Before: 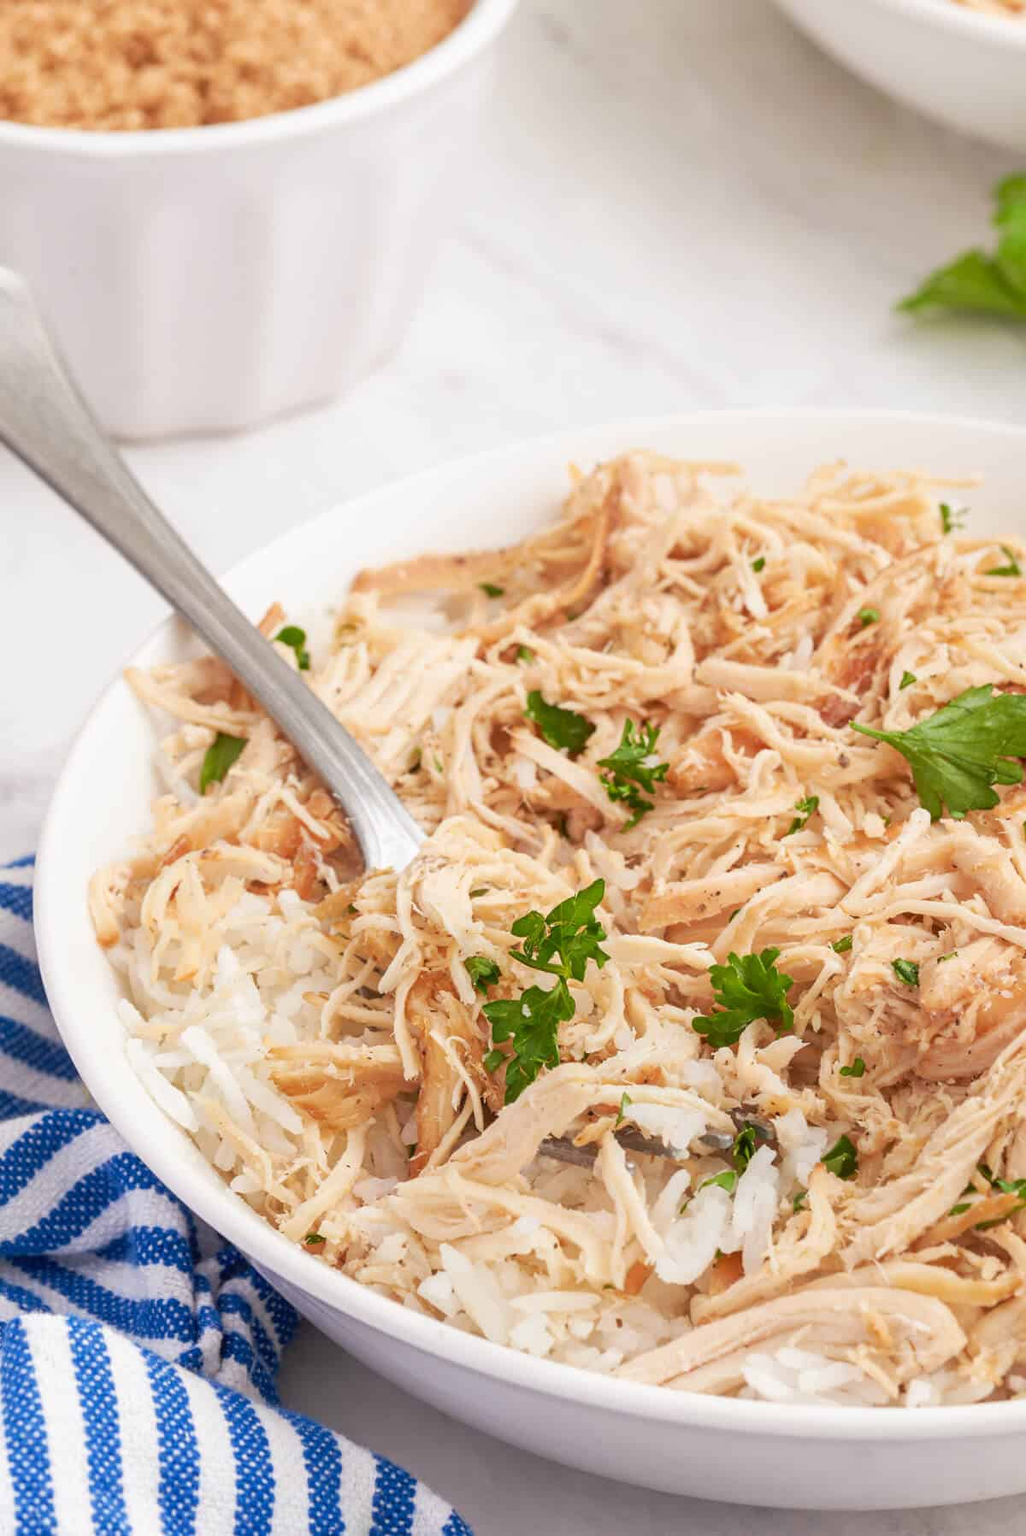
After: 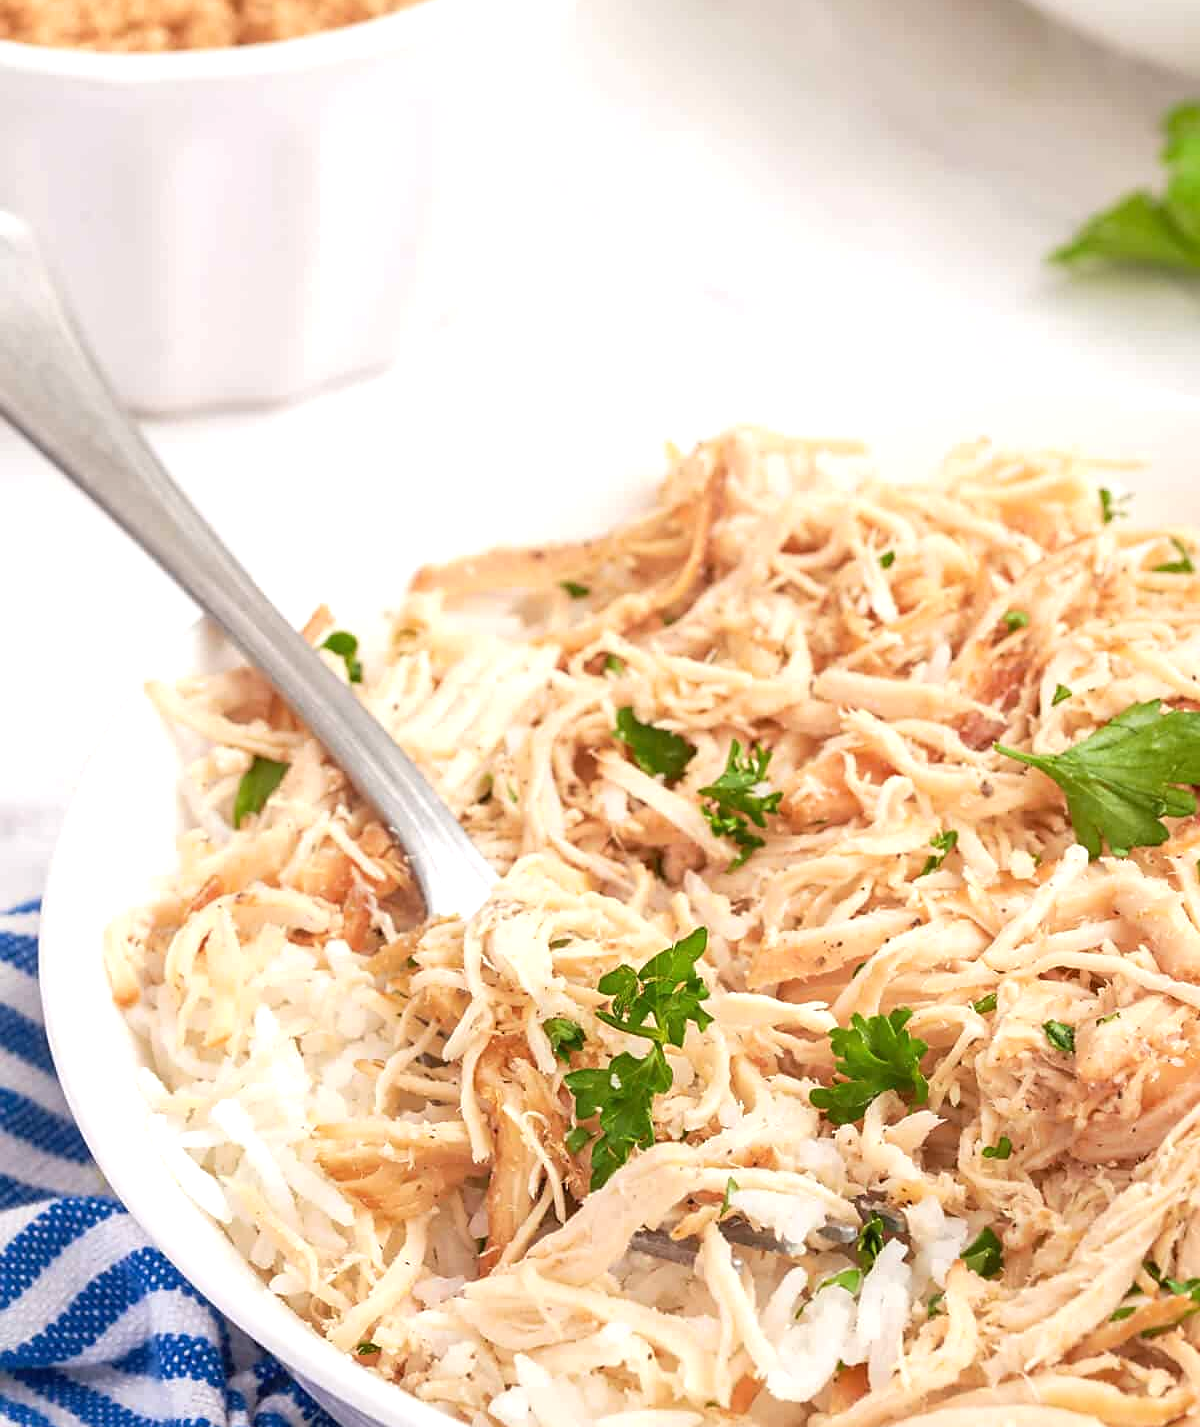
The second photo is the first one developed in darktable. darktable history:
crop and rotate: top 5.655%, bottom 14.88%
exposure: exposure 0.378 EV, compensate highlight preservation false
sharpen: radius 1.873, amount 0.39, threshold 1.684
